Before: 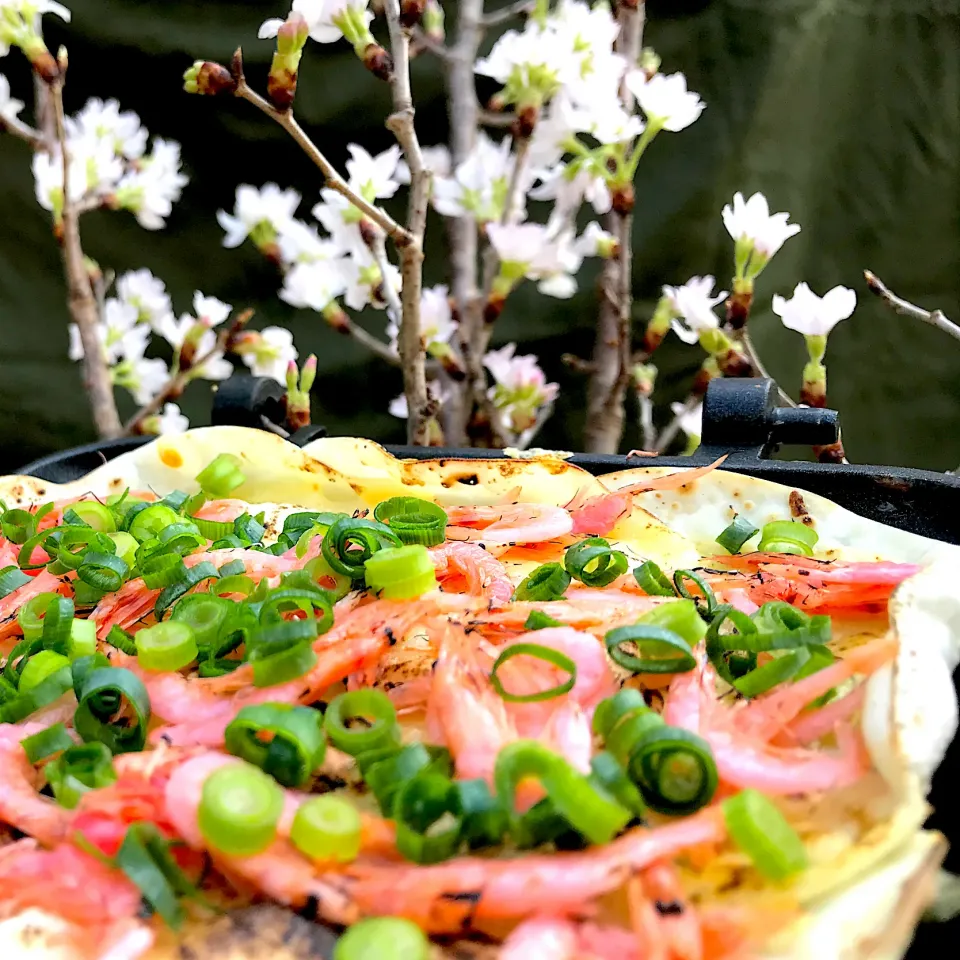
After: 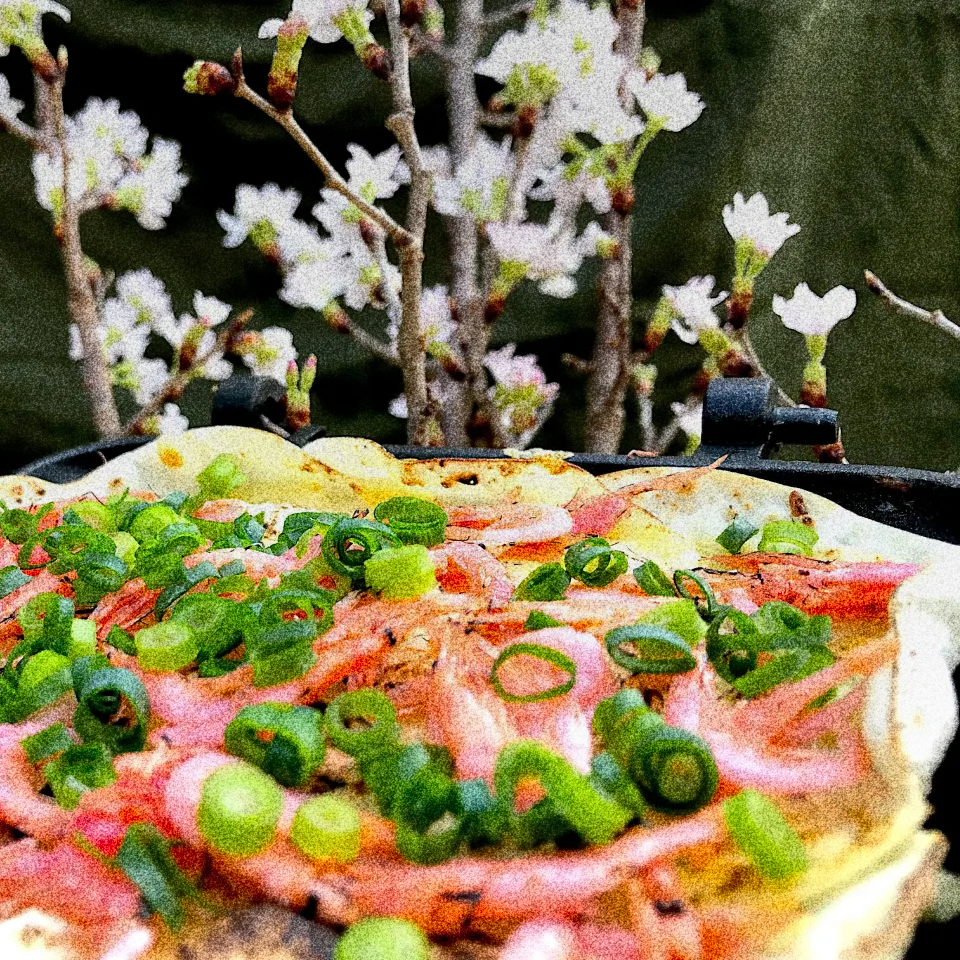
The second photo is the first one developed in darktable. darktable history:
grain: coarseness 30.02 ISO, strength 100%
graduated density: on, module defaults
shadows and highlights: soften with gaussian
